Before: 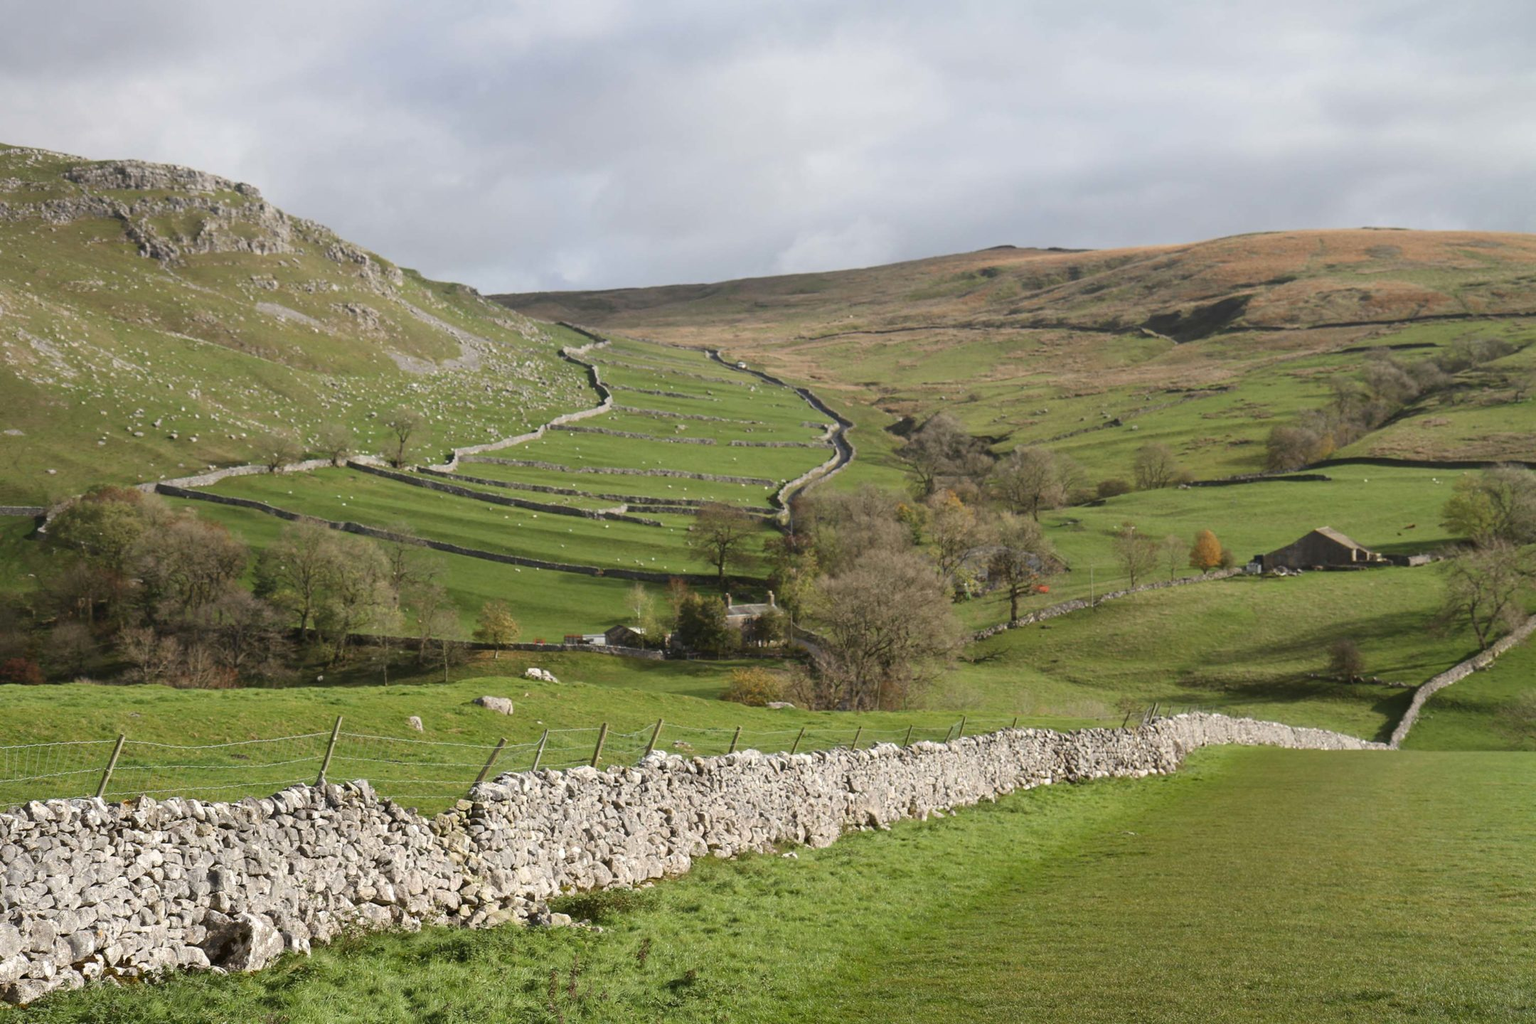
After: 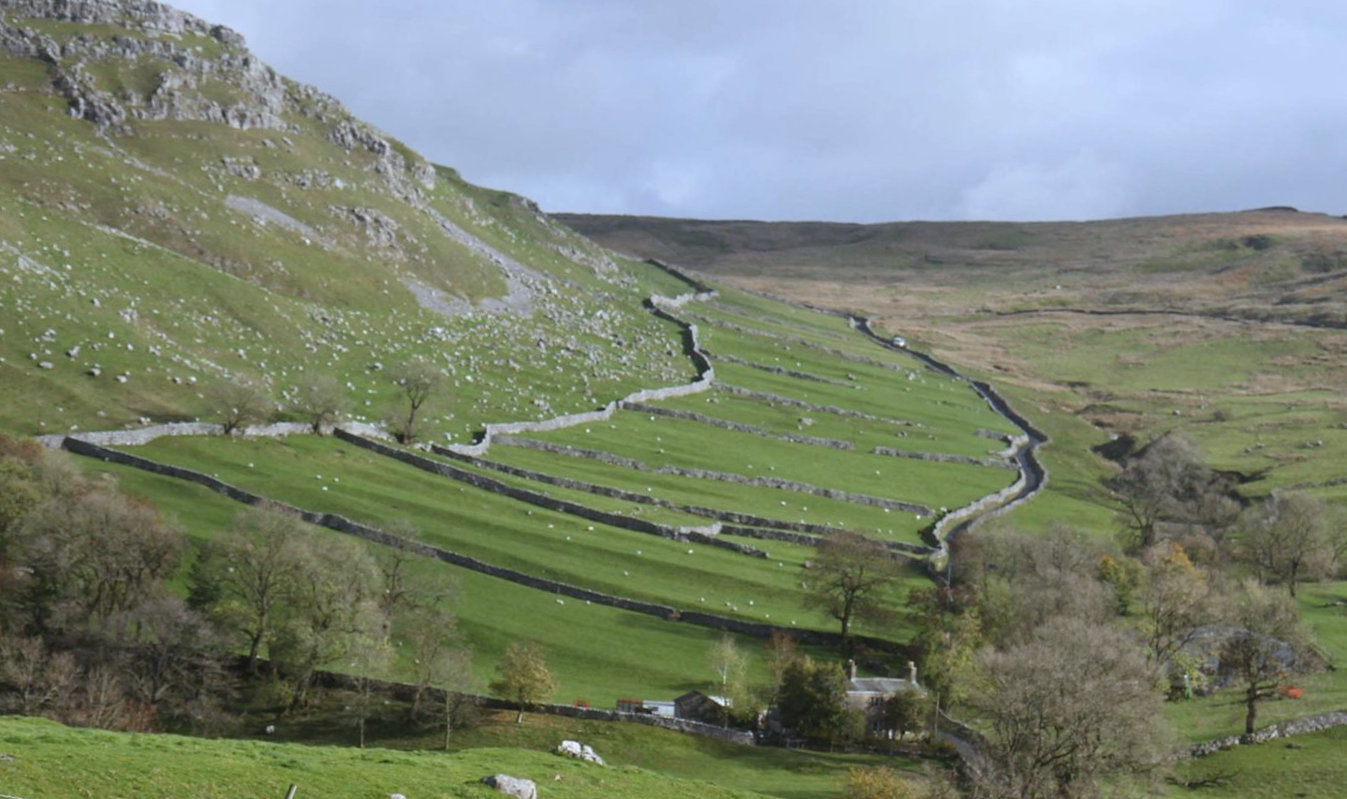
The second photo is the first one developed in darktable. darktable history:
white balance: red 0.926, green 1.003, blue 1.133
crop and rotate: angle -4.99°, left 2.122%, top 6.945%, right 27.566%, bottom 30.519%
